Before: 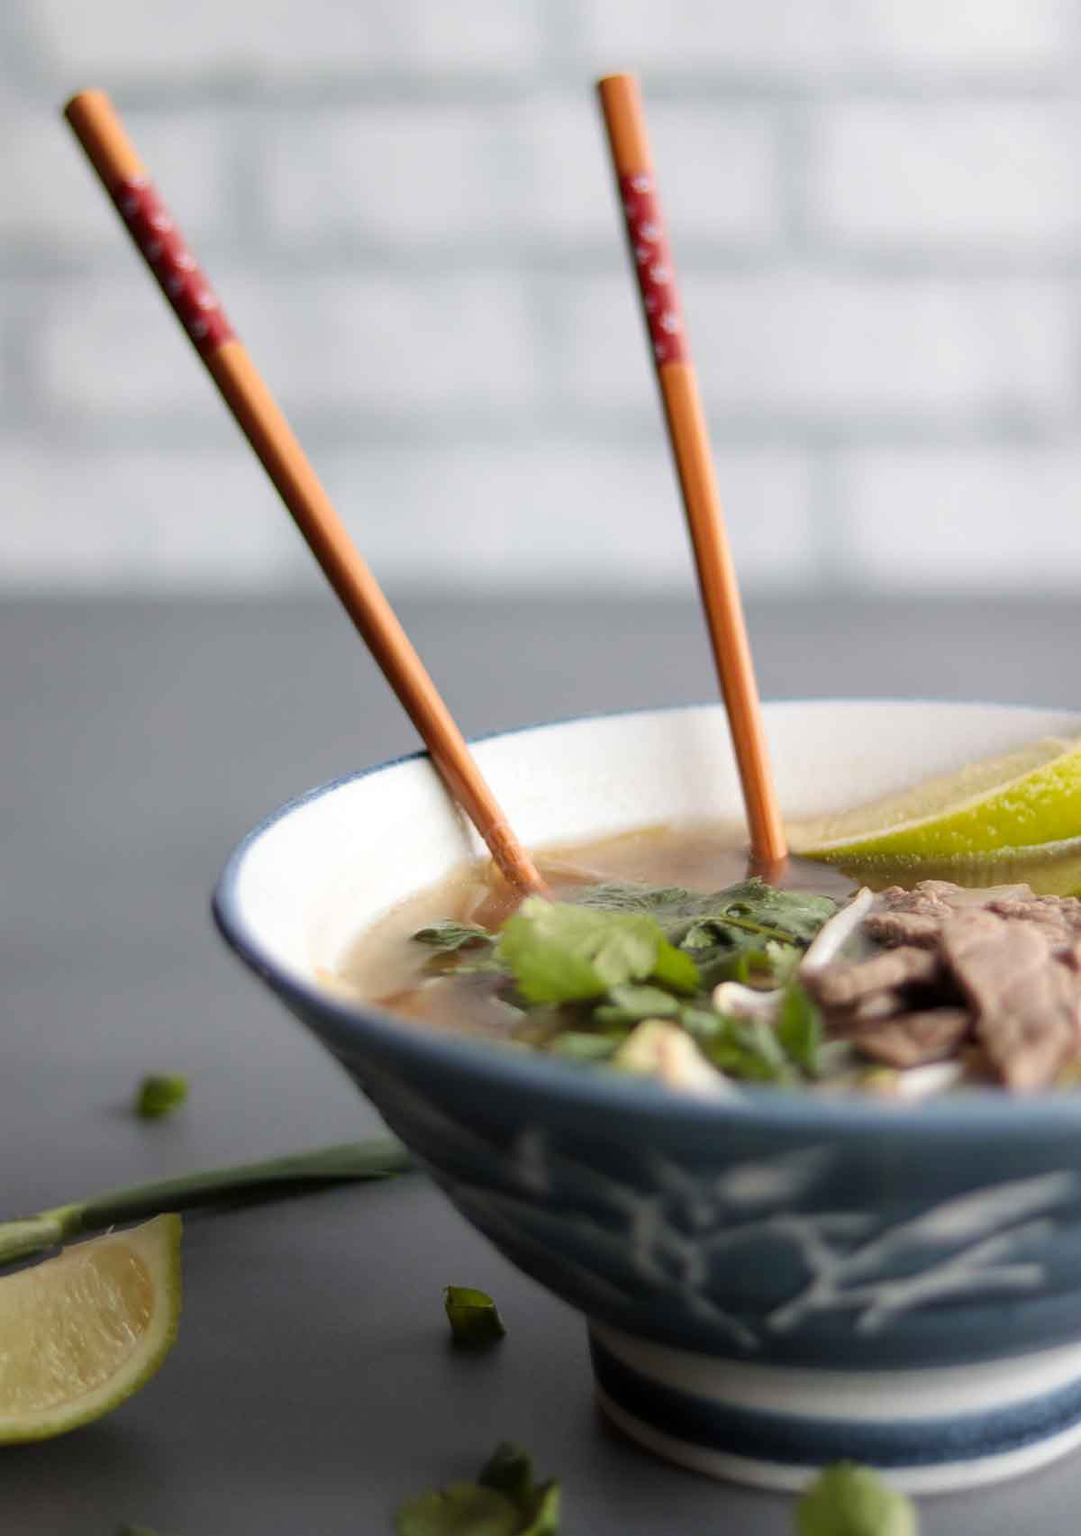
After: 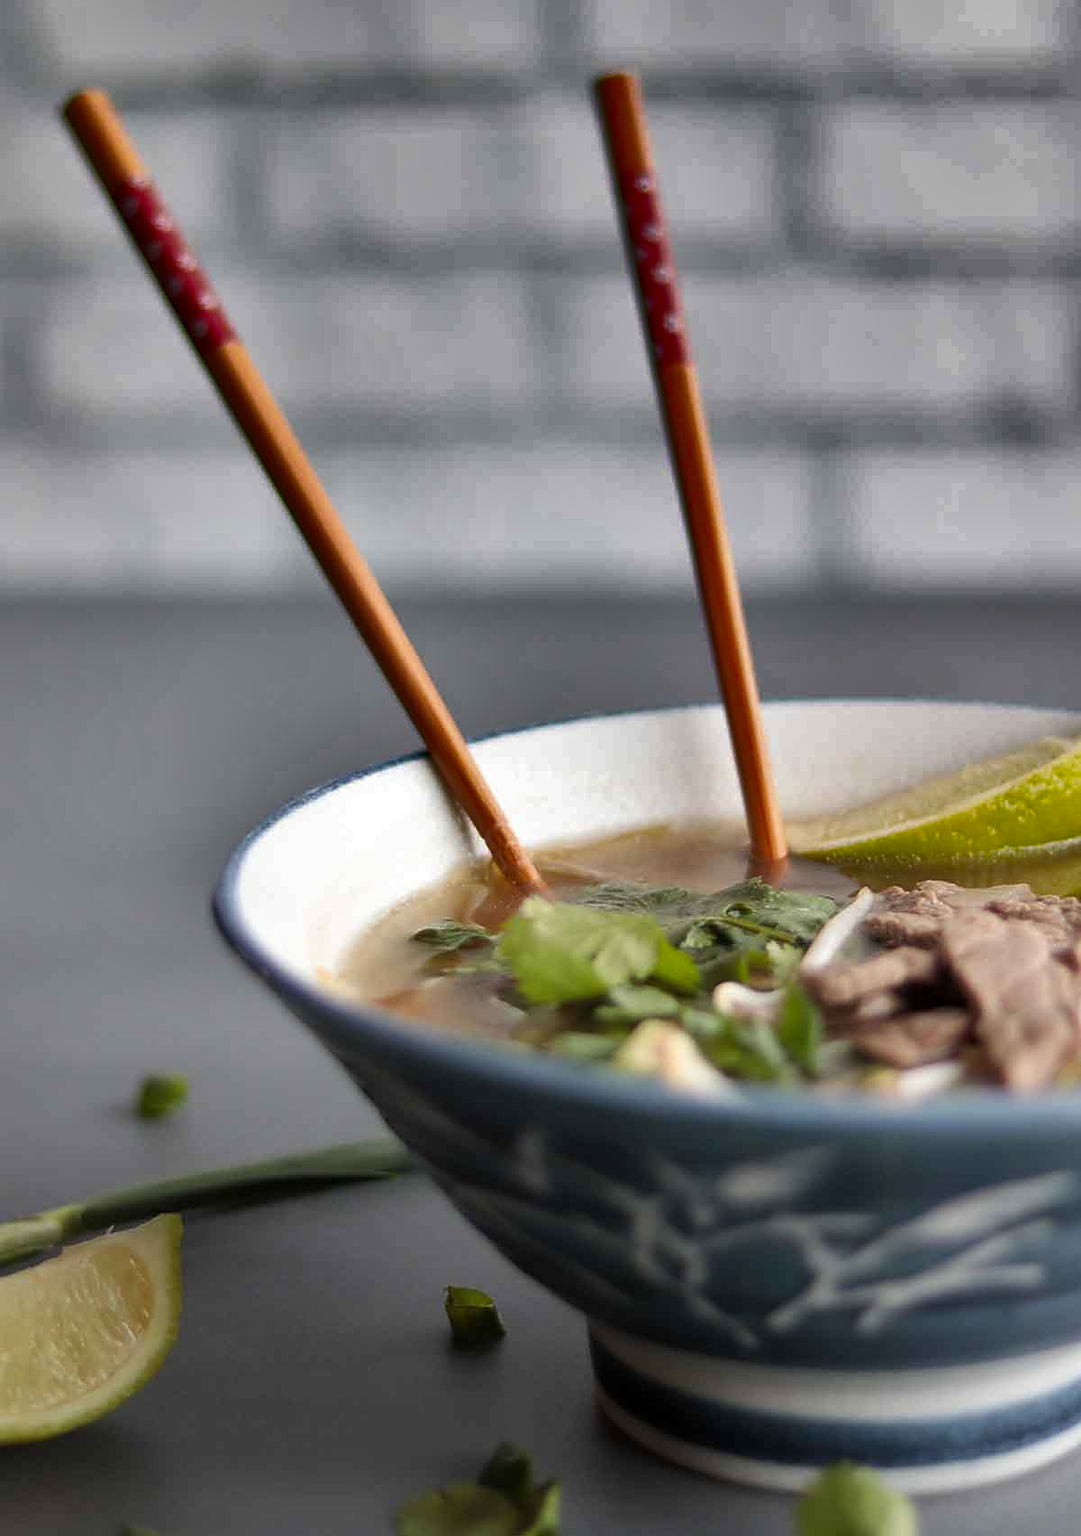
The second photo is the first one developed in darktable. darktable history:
shadows and highlights: shadows 19.13, highlights -83.41, soften with gaussian
sharpen: radius 1.864, amount 0.398, threshold 1.271
